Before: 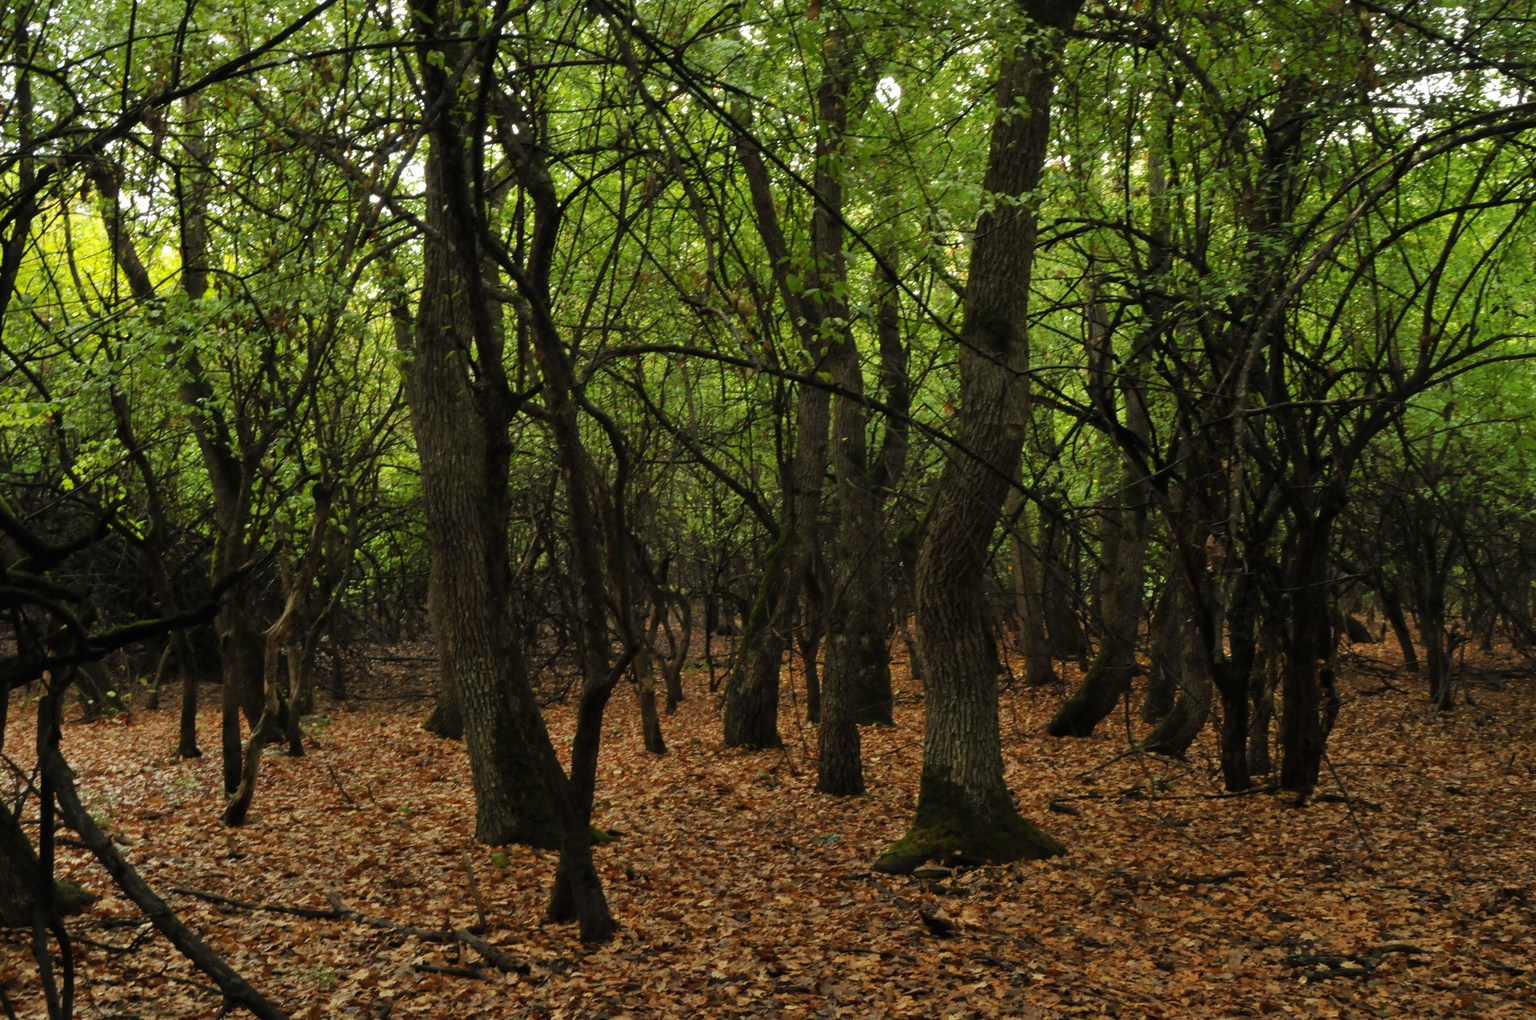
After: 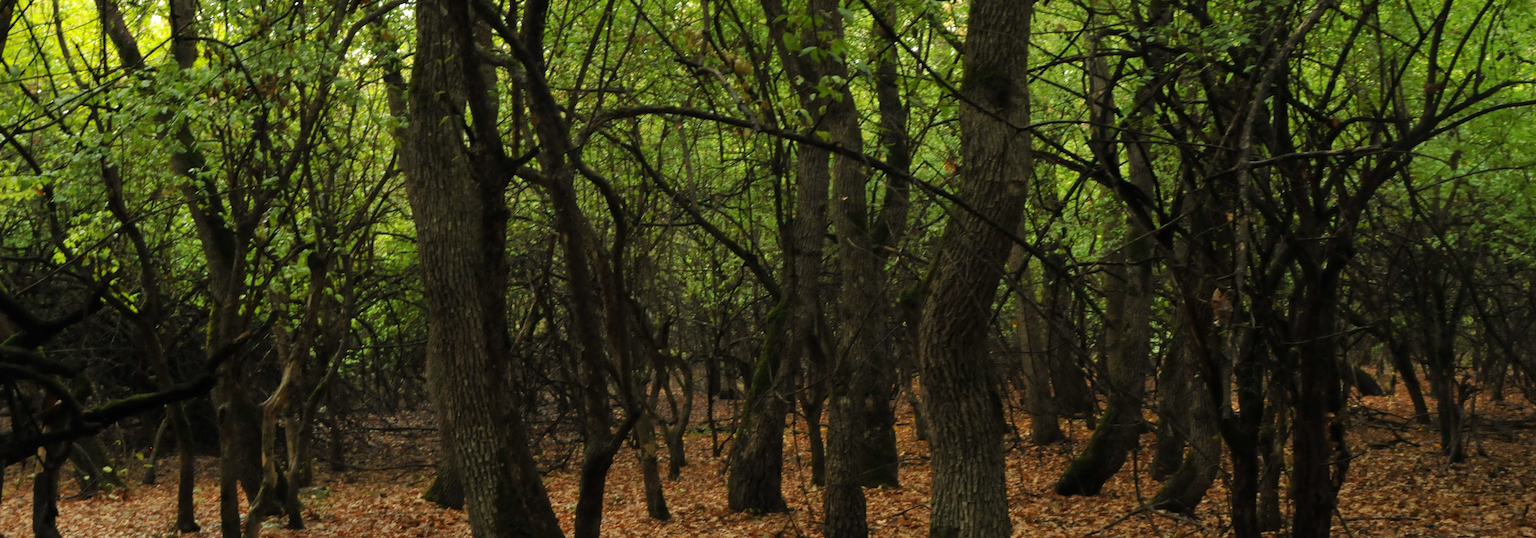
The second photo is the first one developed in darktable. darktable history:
crop and rotate: top 23.043%, bottom 23.437%
rotate and perspective: rotation -1°, crop left 0.011, crop right 0.989, crop top 0.025, crop bottom 0.975
